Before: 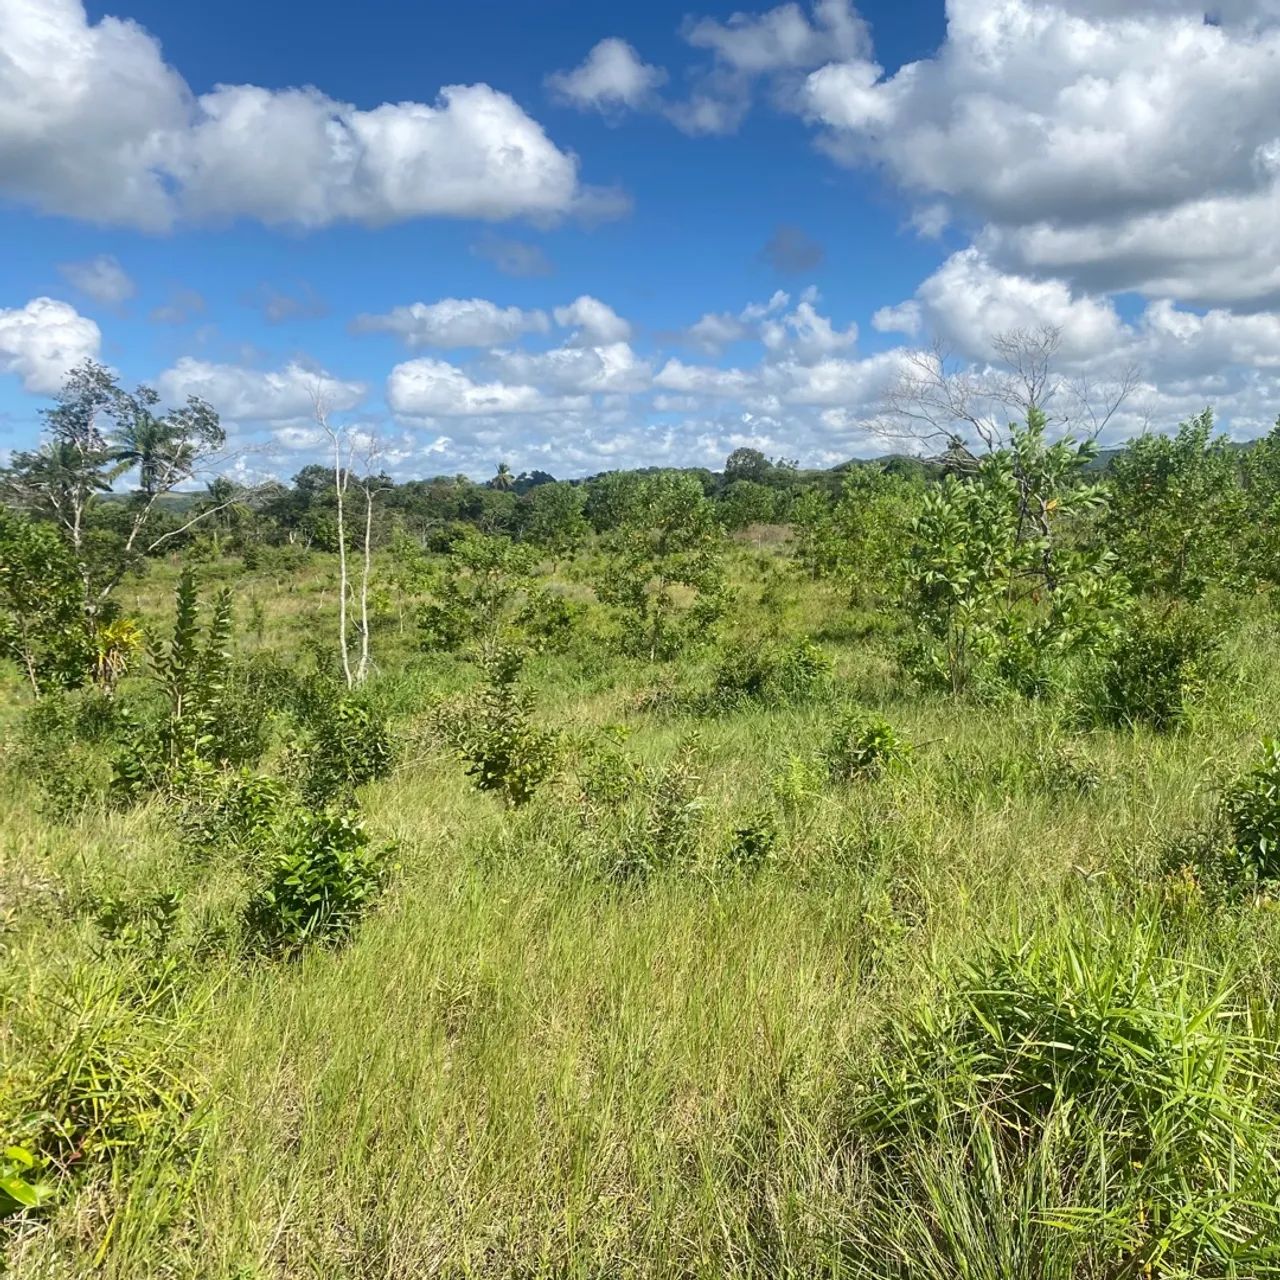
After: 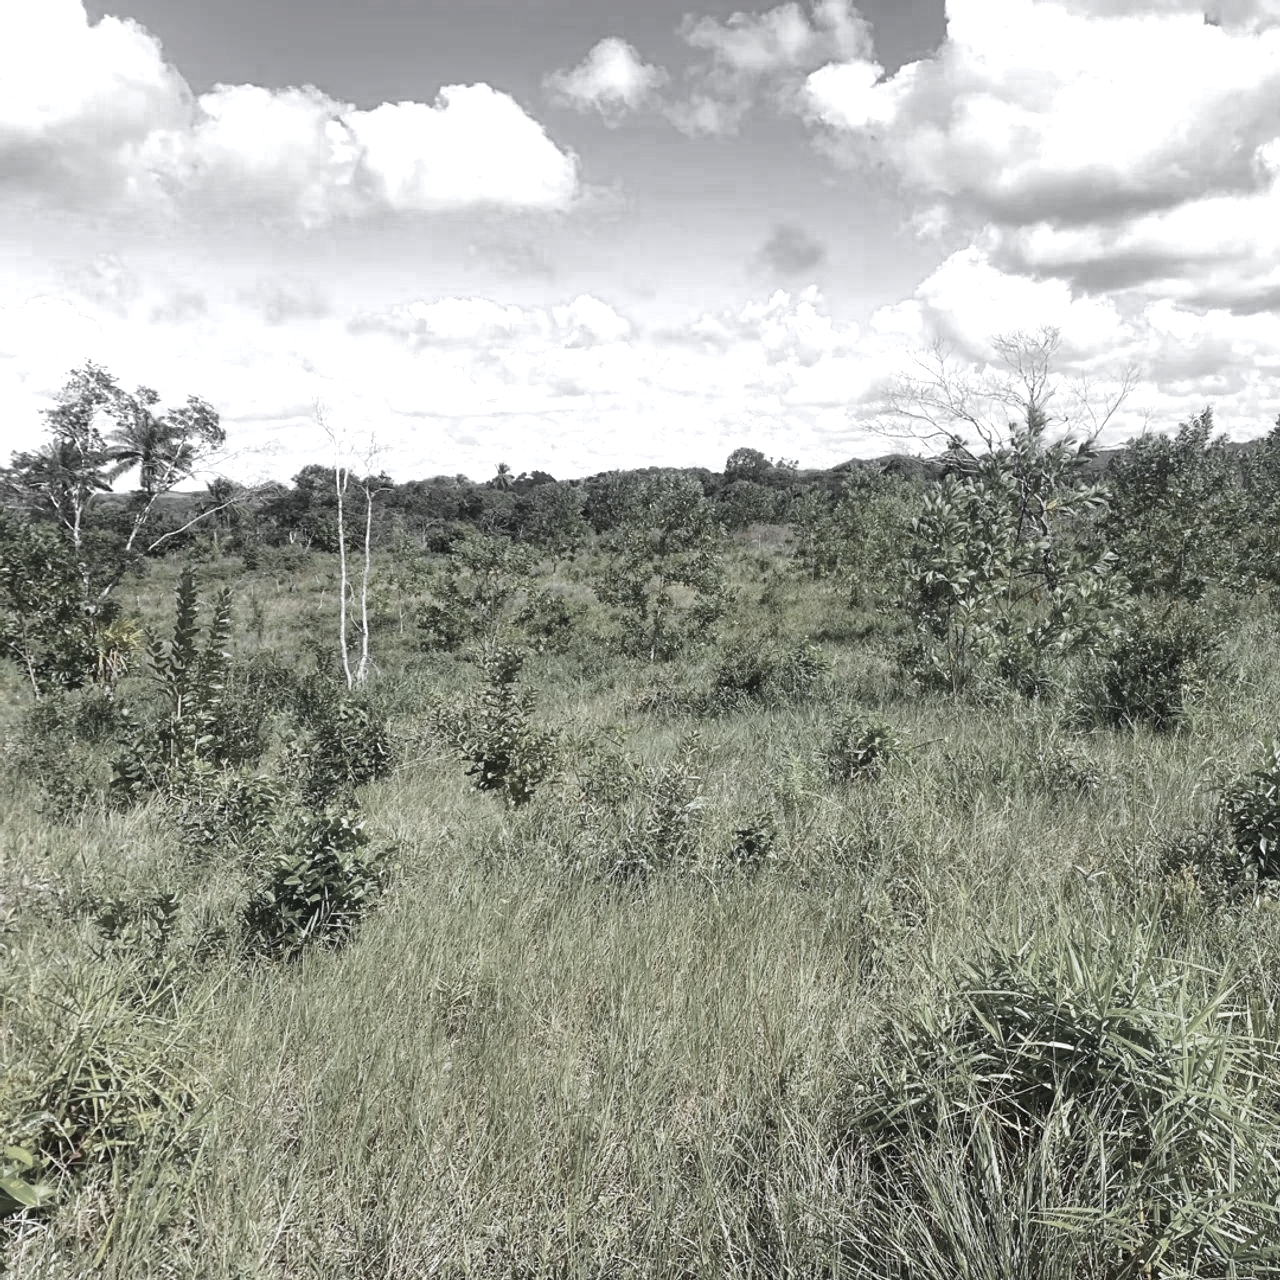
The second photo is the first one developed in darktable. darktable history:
color calibration: illuminant custom, x 0.373, y 0.388, temperature 4269.97 K
color zones: curves: ch0 [(0, 0.613) (0.01, 0.613) (0.245, 0.448) (0.498, 0.529) (0.642, 0.665) (0.879, 0.777) (0.99, 0.613)]; ch1 [(0, 0.035) (0.121, 0.189) (0.259, 0.197) (0.415, 0.061) (0.589, 0.022) (0.732, 0.022) (0.857, 0.026) (0.991, 0.053)]
